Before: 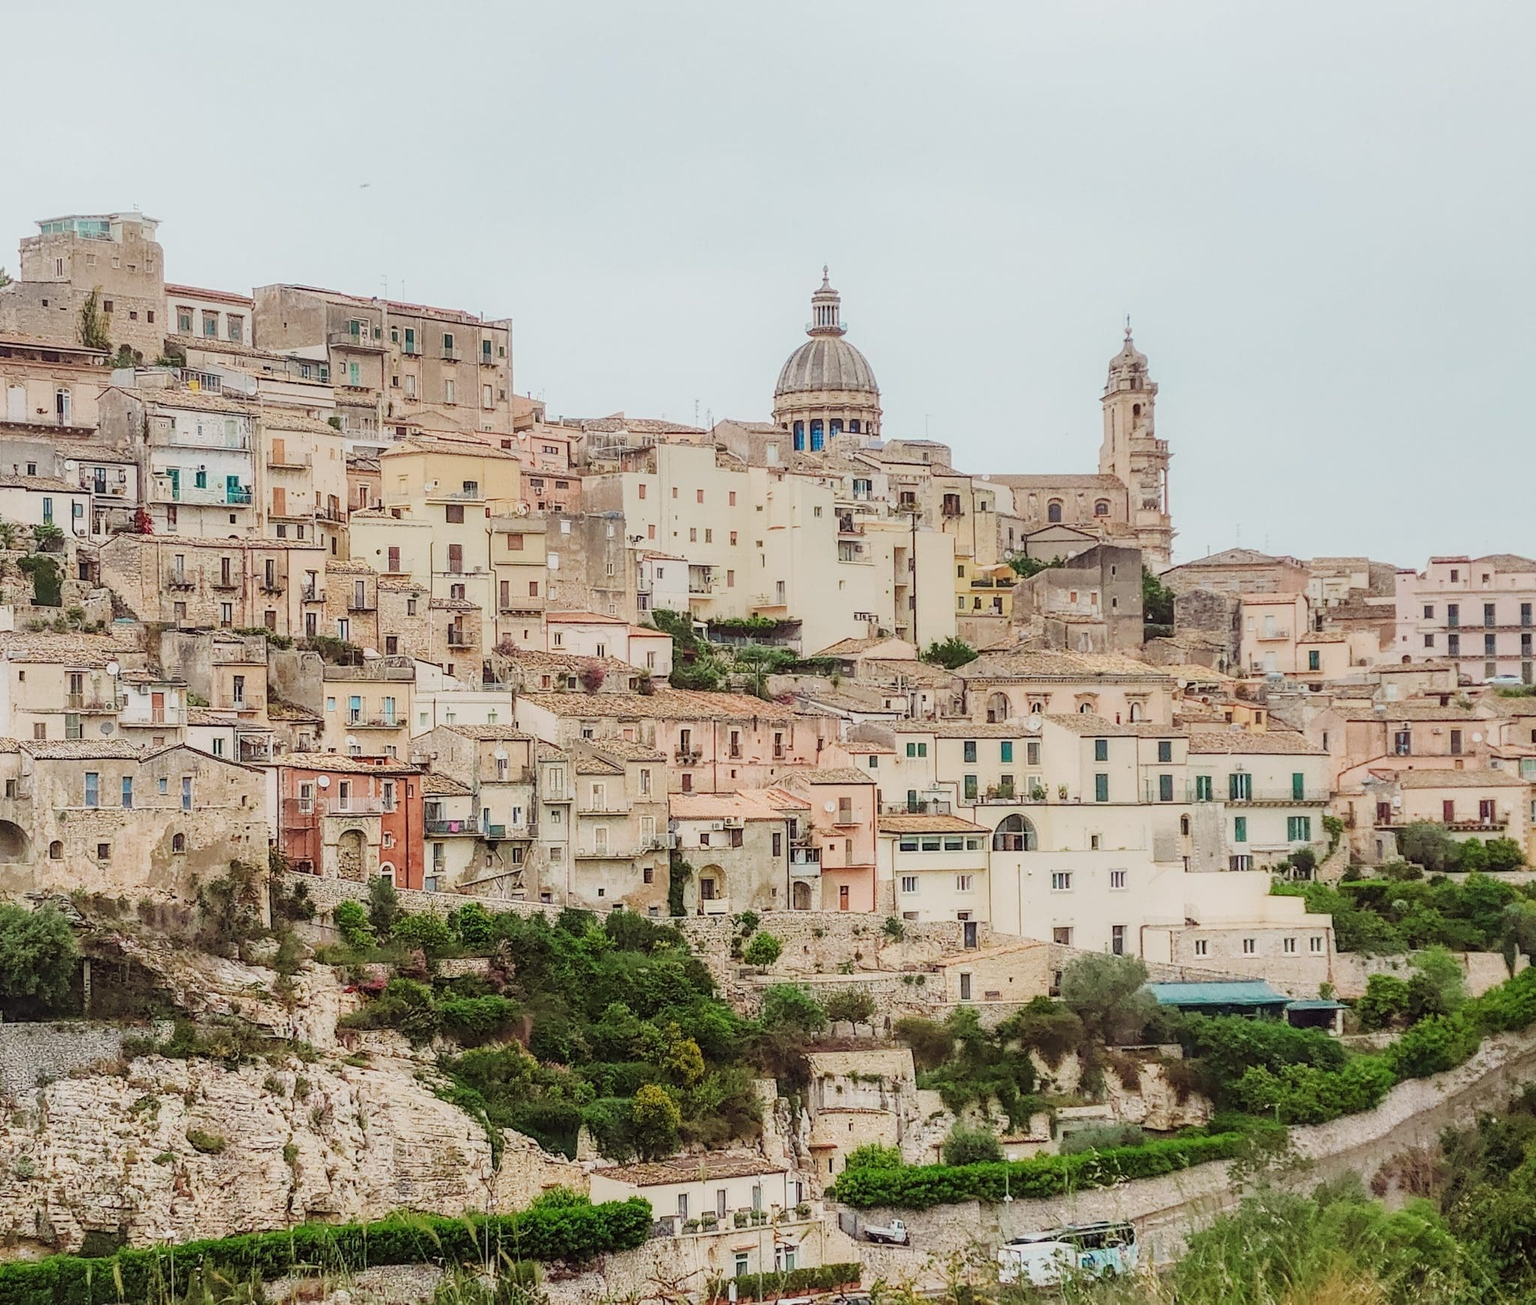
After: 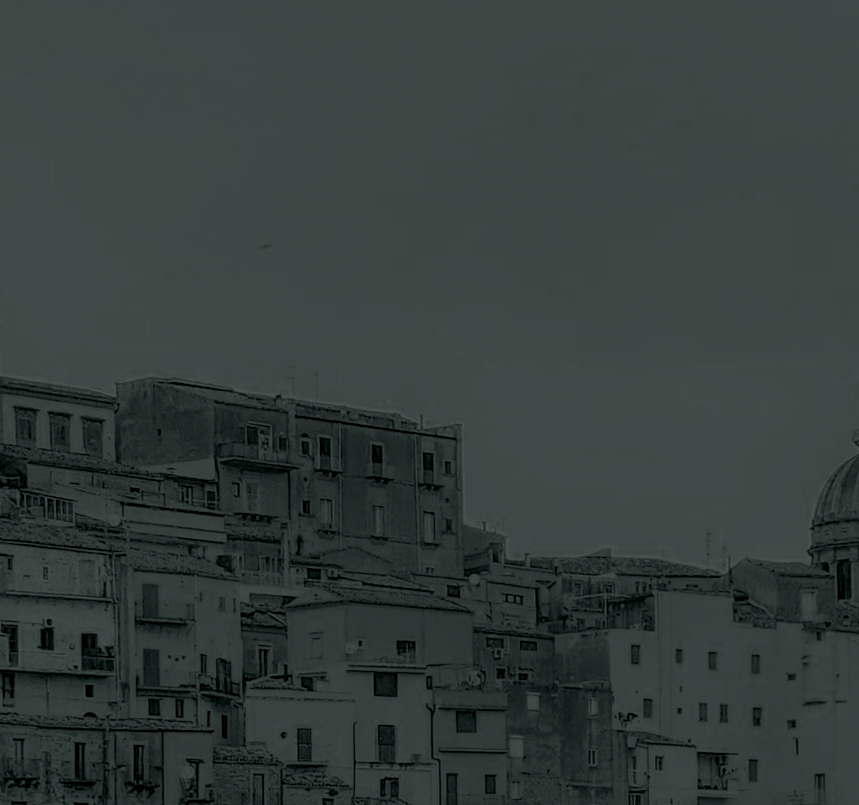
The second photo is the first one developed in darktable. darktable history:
crop and rotate: left 10.817%, top 0.062%, right 47.194%, bottom 53.626%
colorize: hue 90°, saturation 19%, lightness 1.59%, version 1
color zones: curves: ch0 [(0.002, 0.589) (0.107, 0.484) (0.146, 0.249) (0.217, 0.352) (0.309, 0.525) (0.39, 0.404) (0.455, 0.169) (0.597, 0.055) (0.724, 0.212) (0.775, 0.691) (0.869, 0.571) (1, 0.587)]; ch1 [(0, 0) (0.143, 0) (0.286, 0) (0.429, 0) (0.571, 0) (0.714, 0) (0.857, 0)]
